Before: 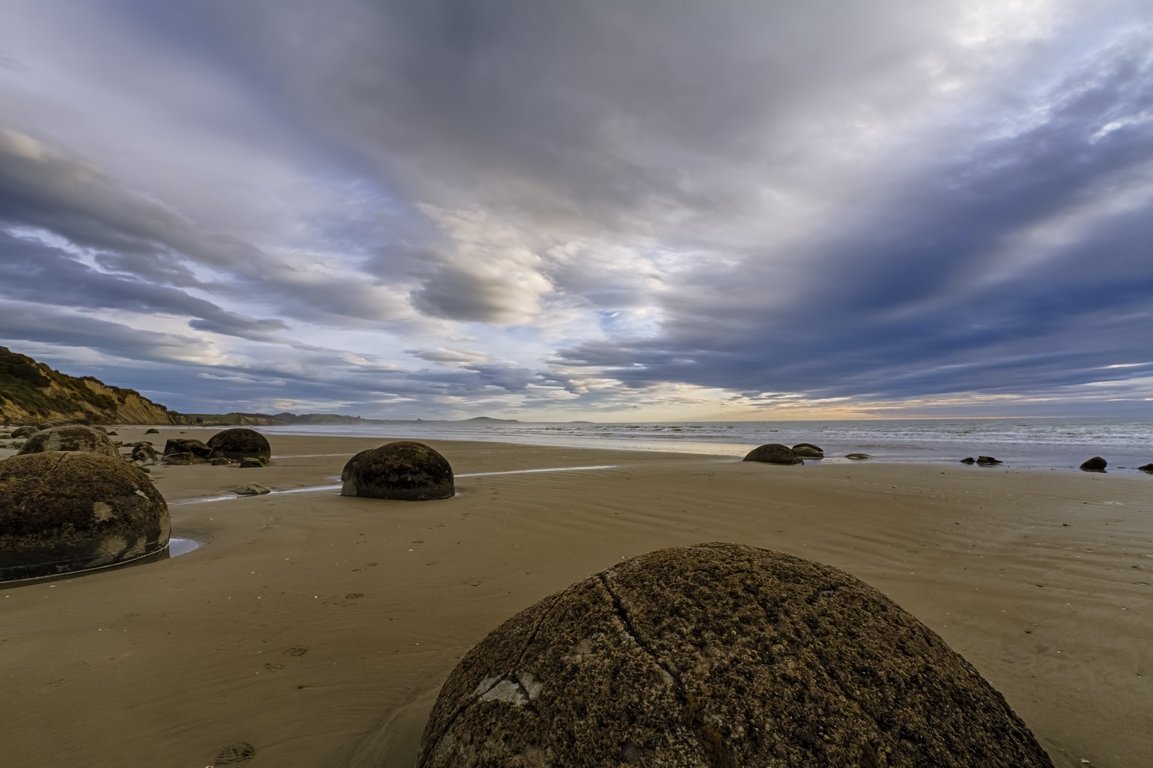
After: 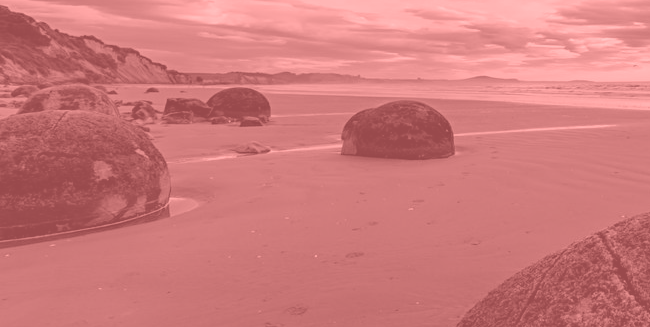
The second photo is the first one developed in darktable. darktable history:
haze removal: compatibility mode true, adaptive false
crop: top 44.483%, right 43.593%, bottom 12.892%
colorize: saturation 51%, source mix 50.67%, lightness 50.67%
